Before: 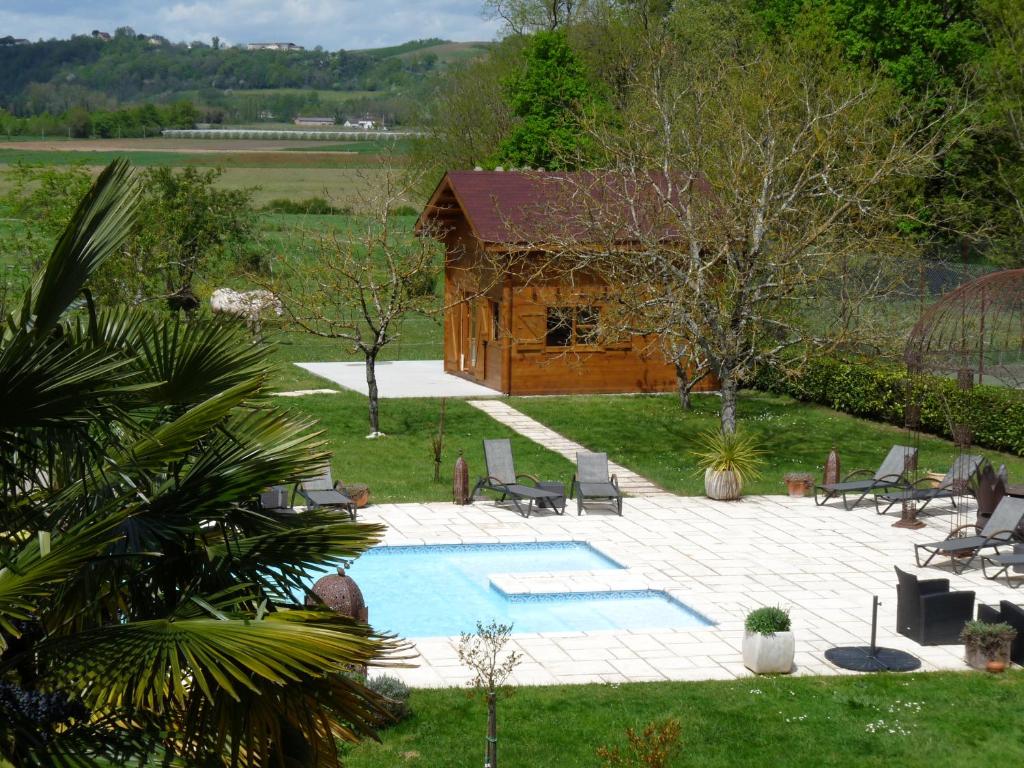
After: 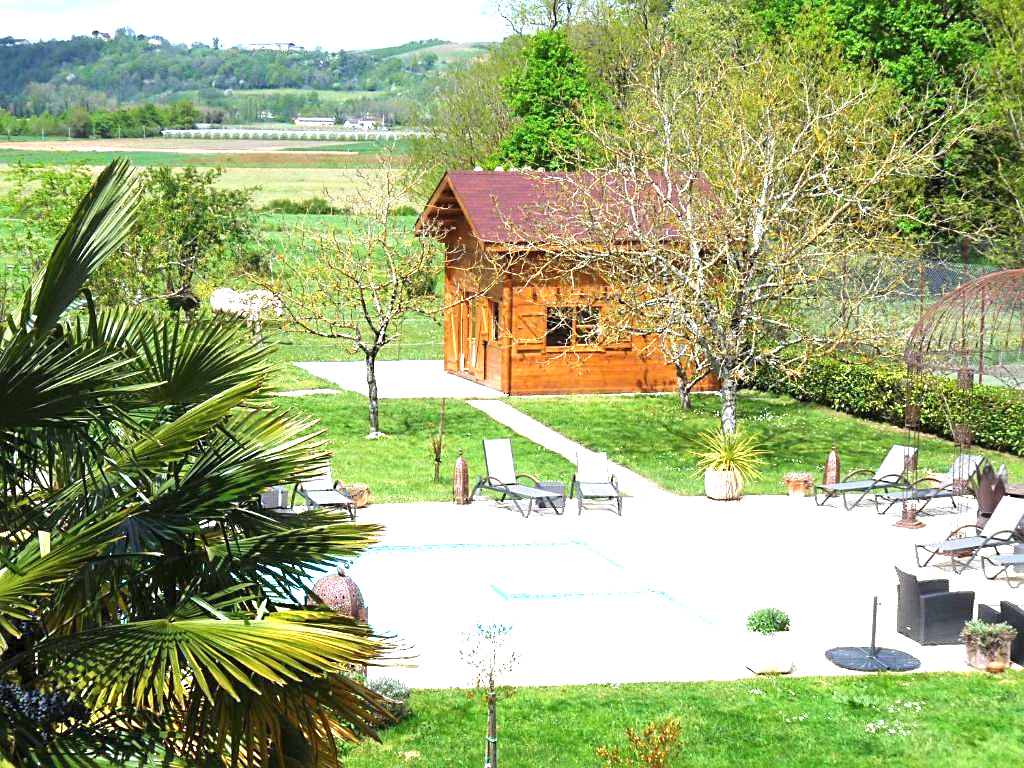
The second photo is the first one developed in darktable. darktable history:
sharpen: on, module defaults
exposure: black level correction 0, exposure 2.091 EV, compensate highlight preservation false
color correction: highlights a* -0.073, highlights b* -5.89, shadows a* -0.132, shadows b* -0.099
tone equalizer: -7 EV 0.116 EV, mask exposure compensation -0.492 EV
